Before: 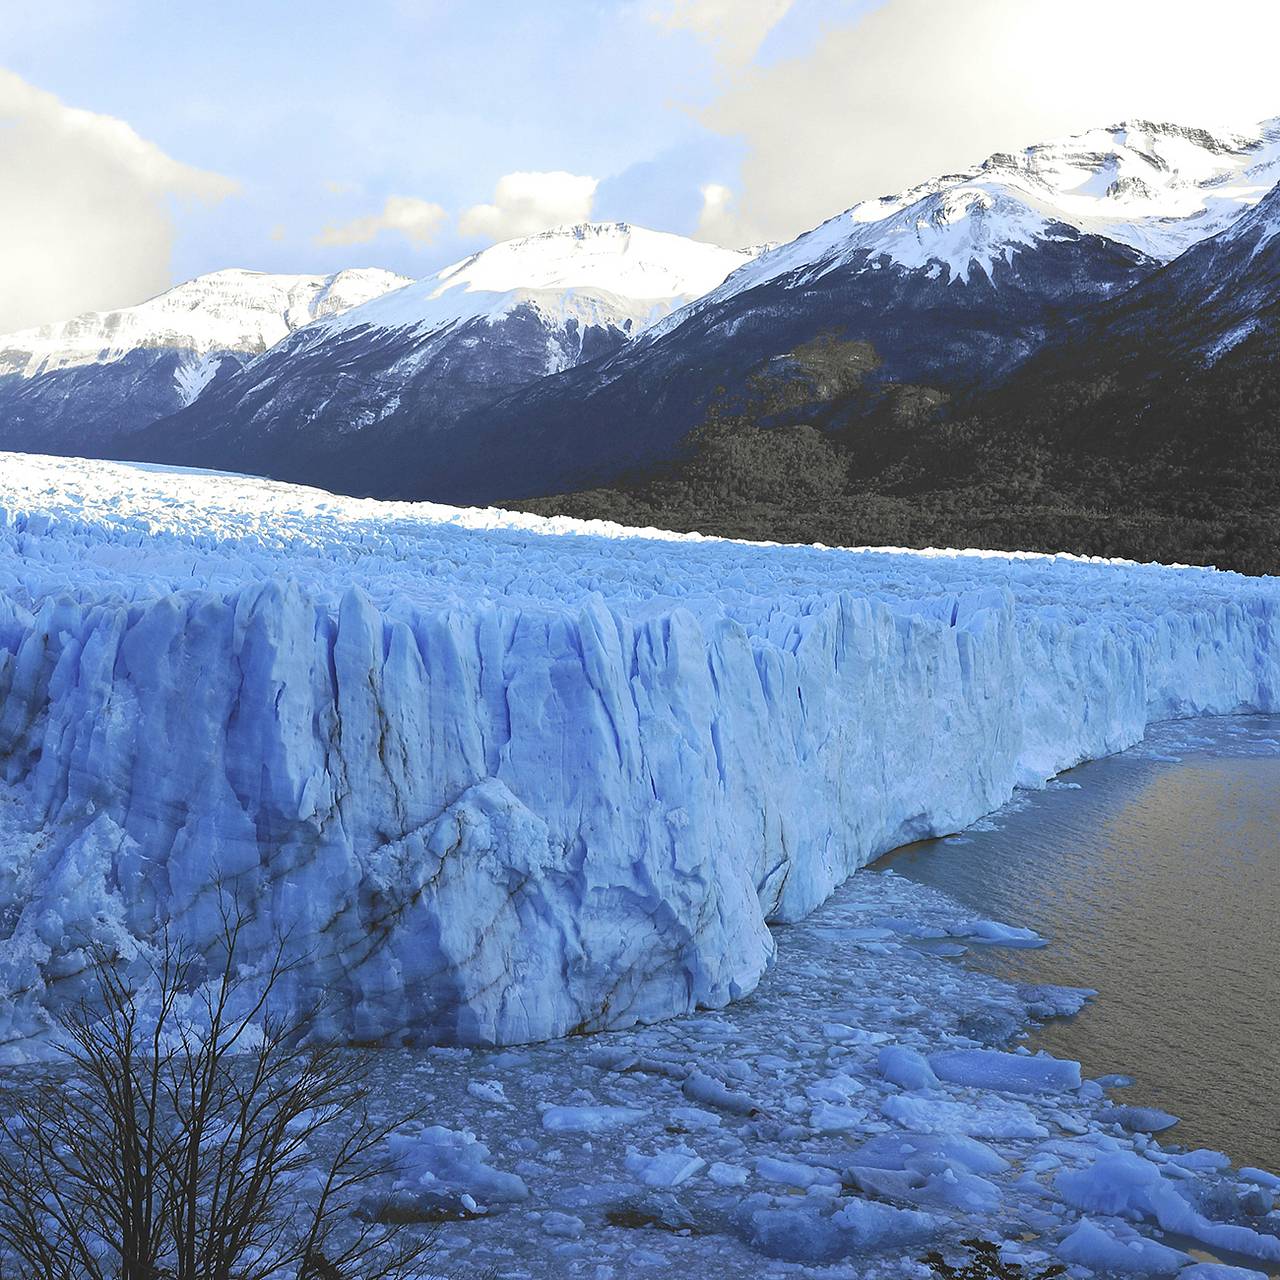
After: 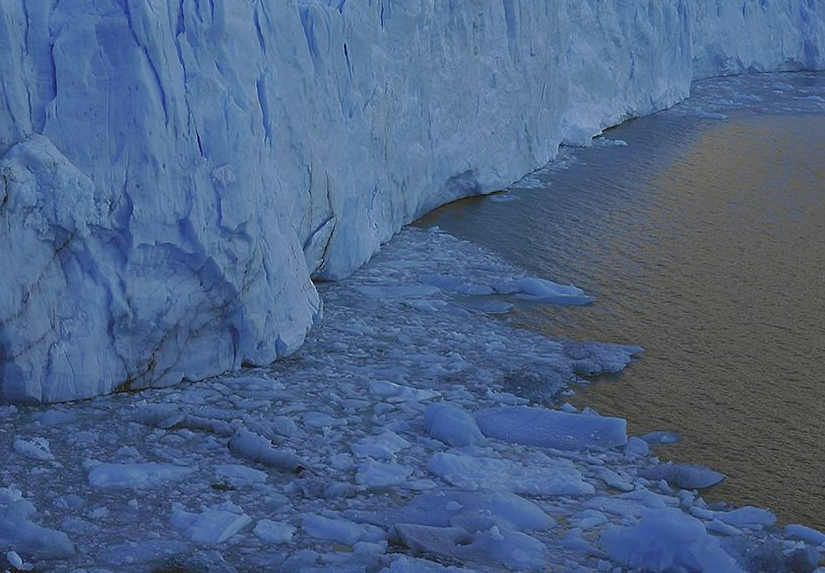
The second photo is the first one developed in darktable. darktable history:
exposure: compensate highlight preservation false
crop and rotate: left 35.509%, top 50.238%, bottom 4.934%
base curve: curves: ch0 [(0, 0) (0.841, 0.609) (1, 1)]
